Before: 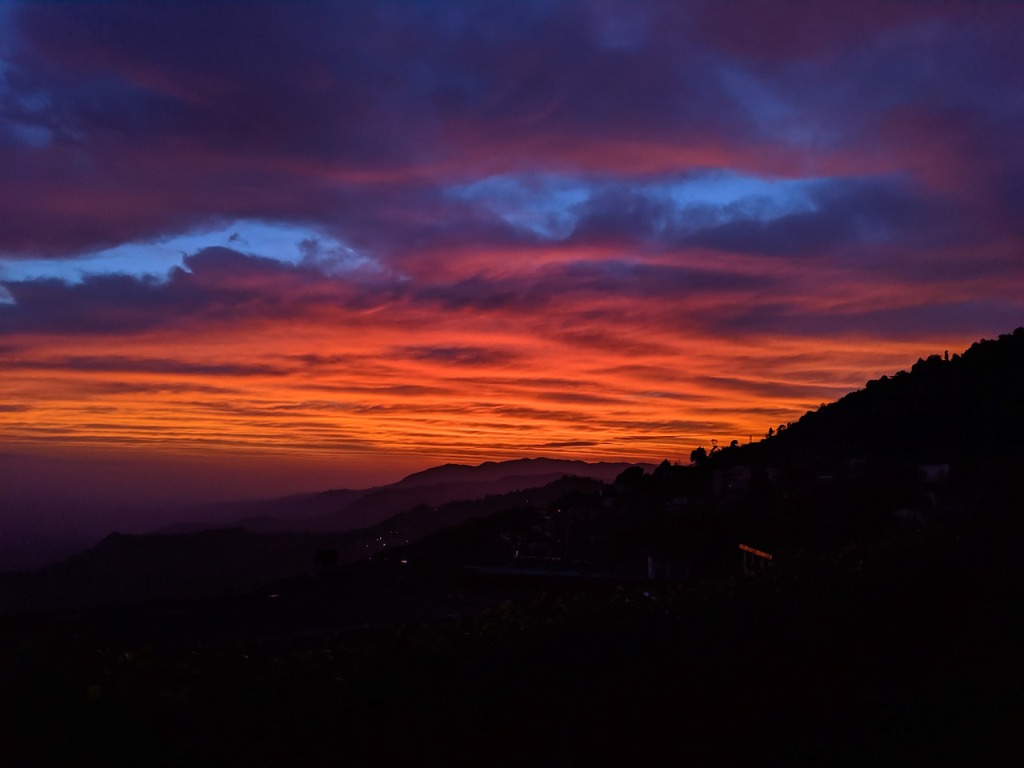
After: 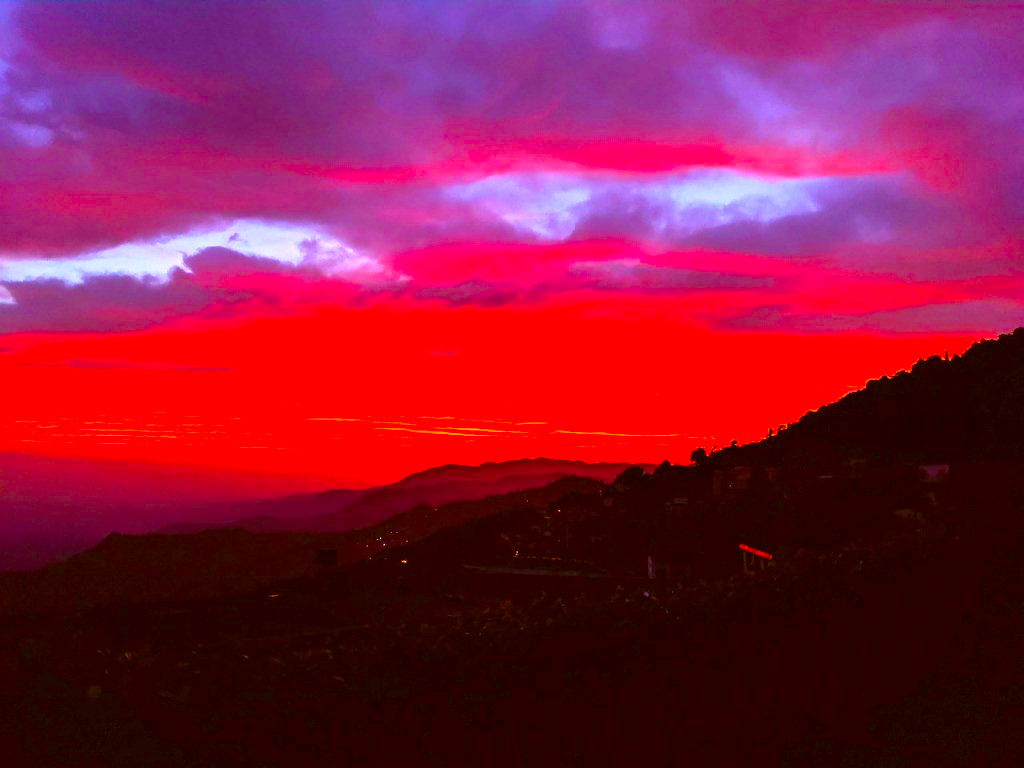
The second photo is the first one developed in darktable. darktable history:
exposure: exposure 2 EV, compensate highlight preservation false
color correction: highlights a* 10.44, highlights b* 30.04, shadows a* 2.73, shadows b* 17.51, saturation 1.72
